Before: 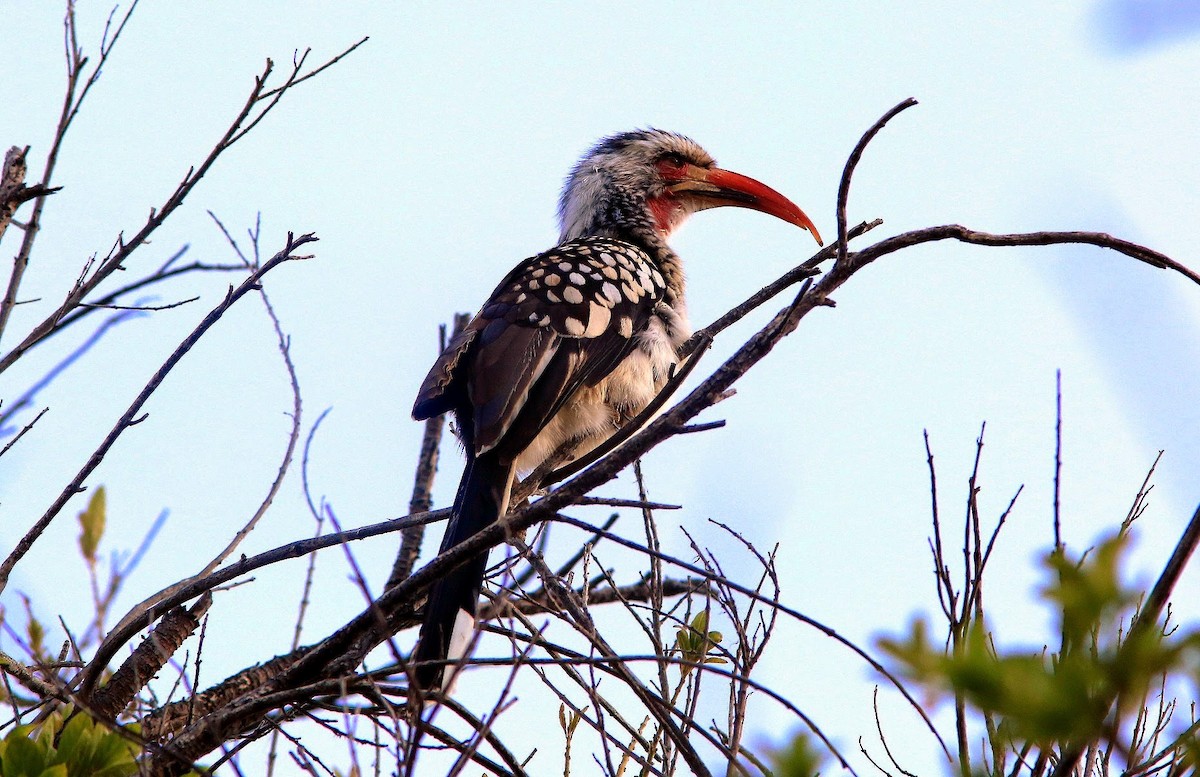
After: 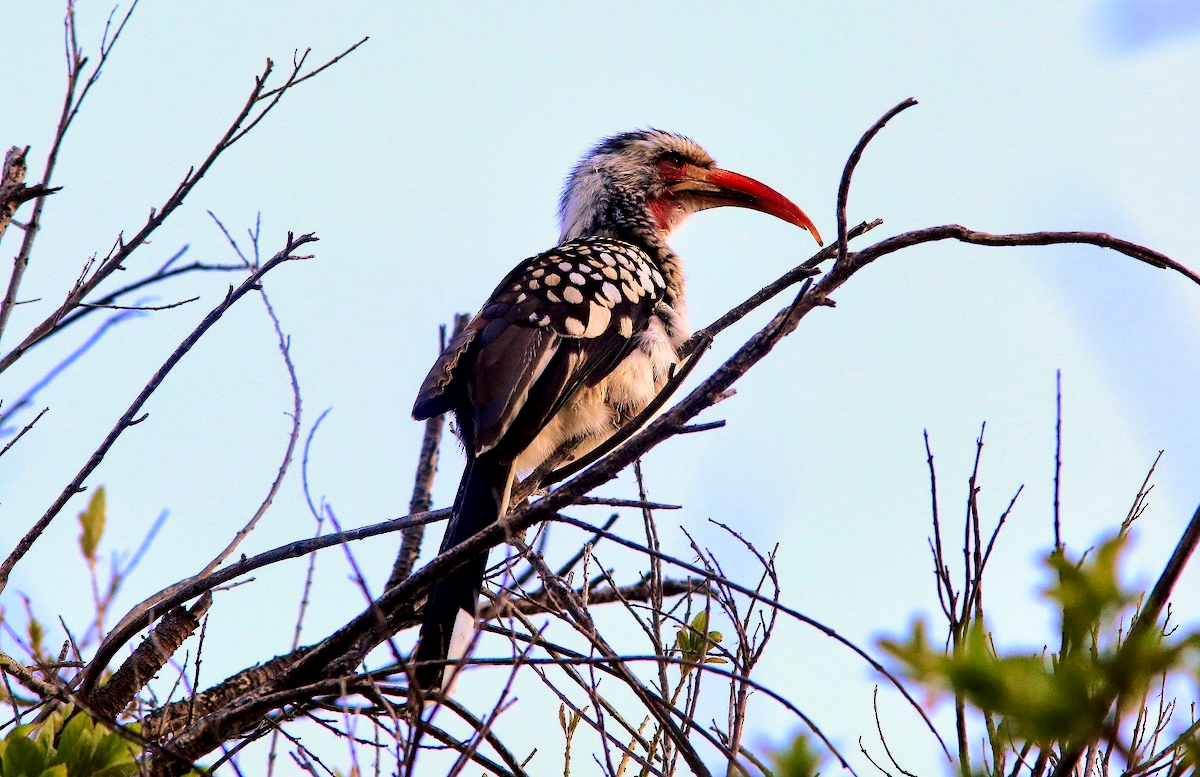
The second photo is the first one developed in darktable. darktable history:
tone curve: curves: ch0 [(0, 0) (0.239, 0.248) (0.508, 0.606) (0.826, 0.855) (1, 0.945)]; ch1 [(0, 0) (0.401, 0.42) (0.442, 0.47) (0.492, 0.498) (0.511, 0.516) (0.555, 0.586) (0.681, 0.739) (1, 1)]; ch2 [(0, 0) (0.411, 0.433) (0.5, 0.504) (0.545, 0.574) (1, 1)], color space Lab, linked channels, preserve colors none
velvia: on, module defaults
local contrast: mode bilateral grid, contrast 26, coarseness 61, detail 152%, midtone range 0.2
